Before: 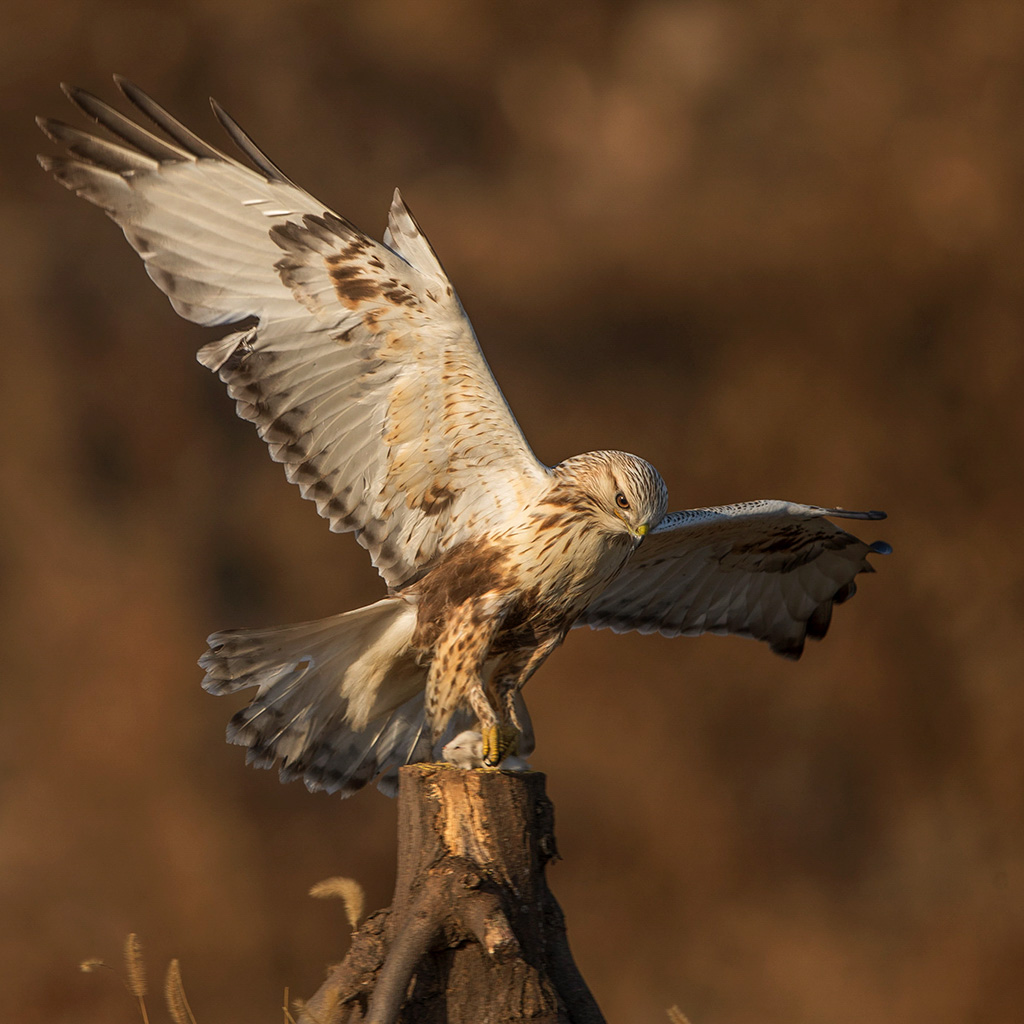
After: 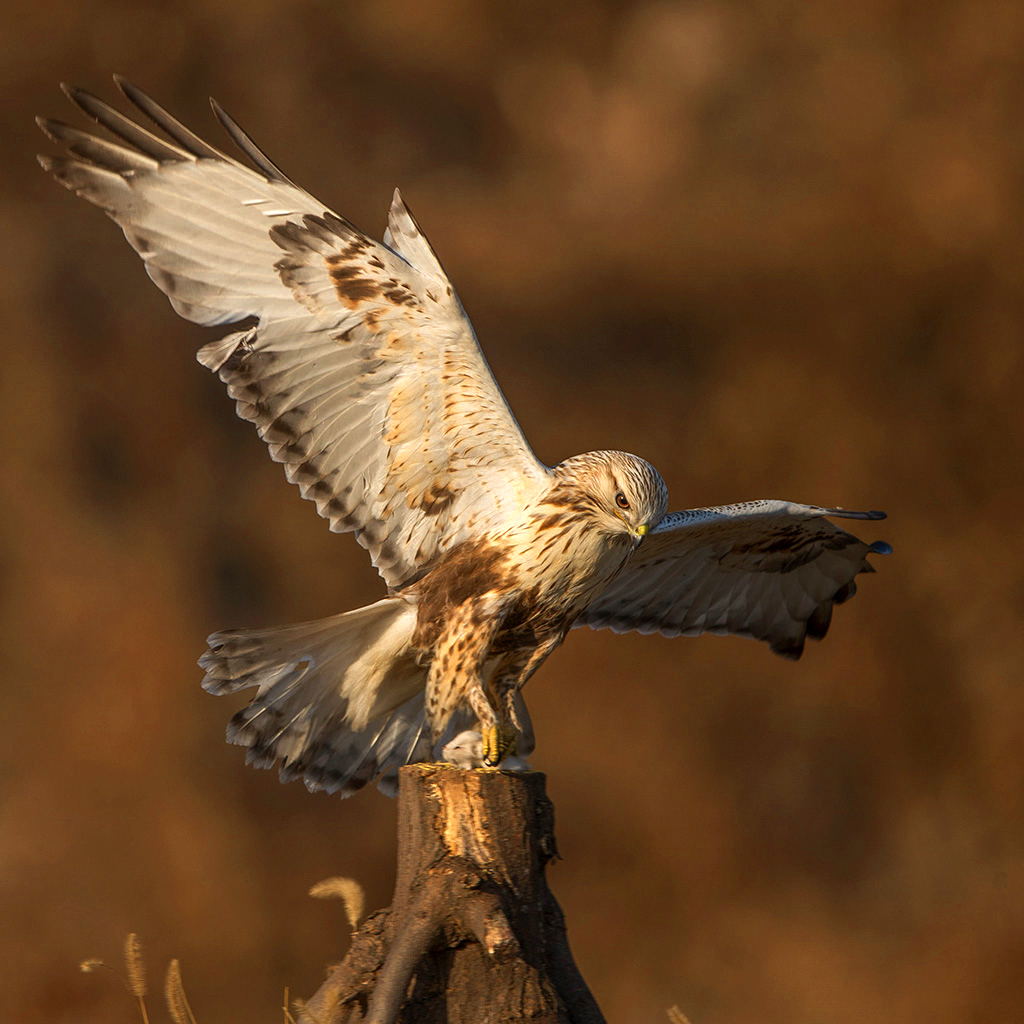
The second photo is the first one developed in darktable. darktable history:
color zones: curves: ch0 [(0.004, 0.305) (0.261, 0.623) (0.389, 0.399) (0.708, 0.571) (0.947, 0.34)]; ch1 [(0.025, 0.645) (0.229, 0.584) (0.326, 0.551) (0.484, 0.262) (0.757, 0.643)]
